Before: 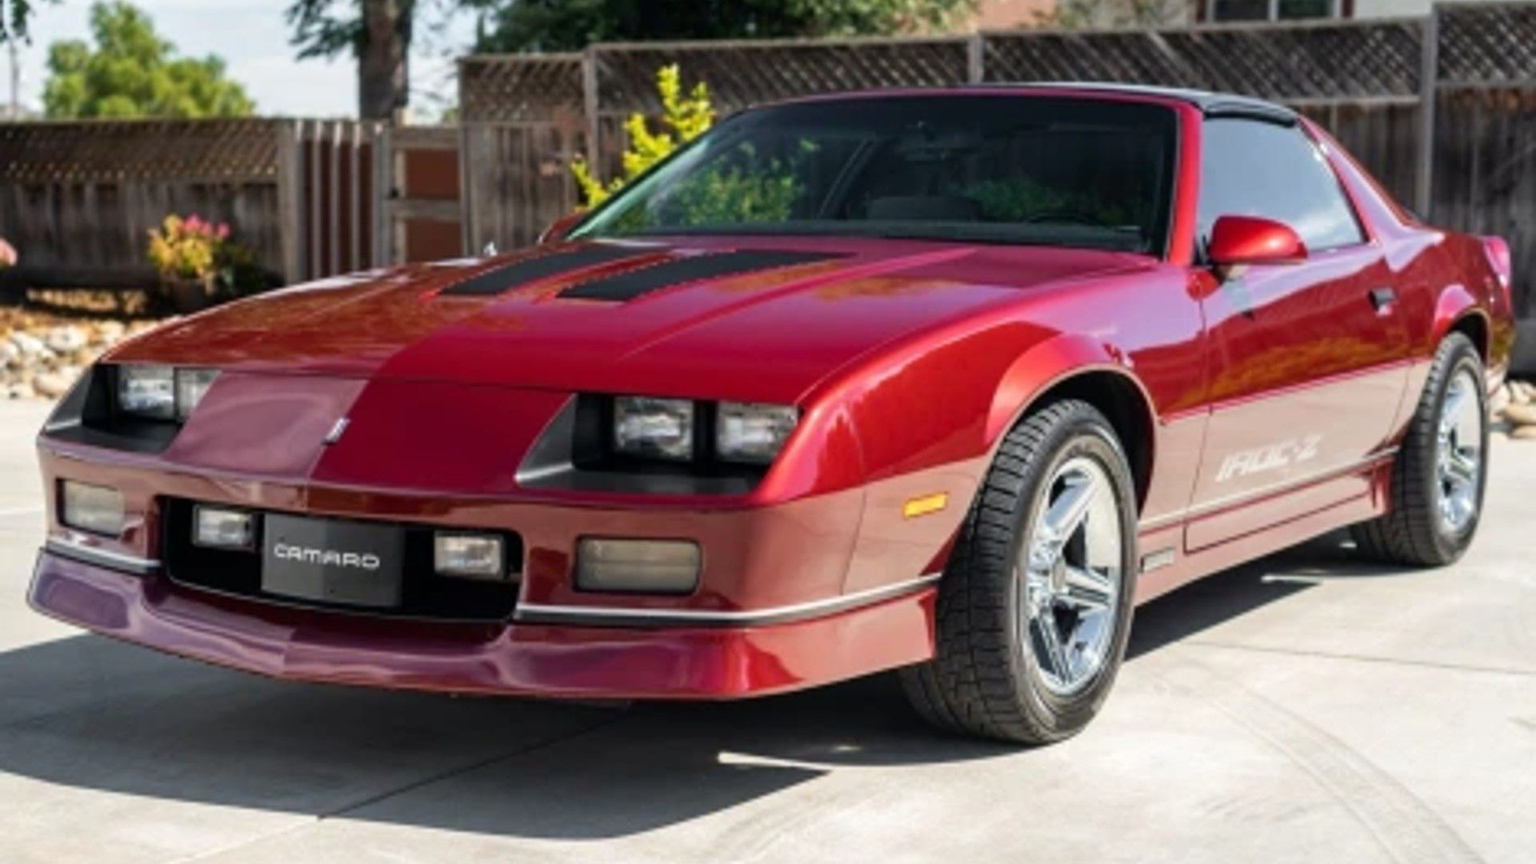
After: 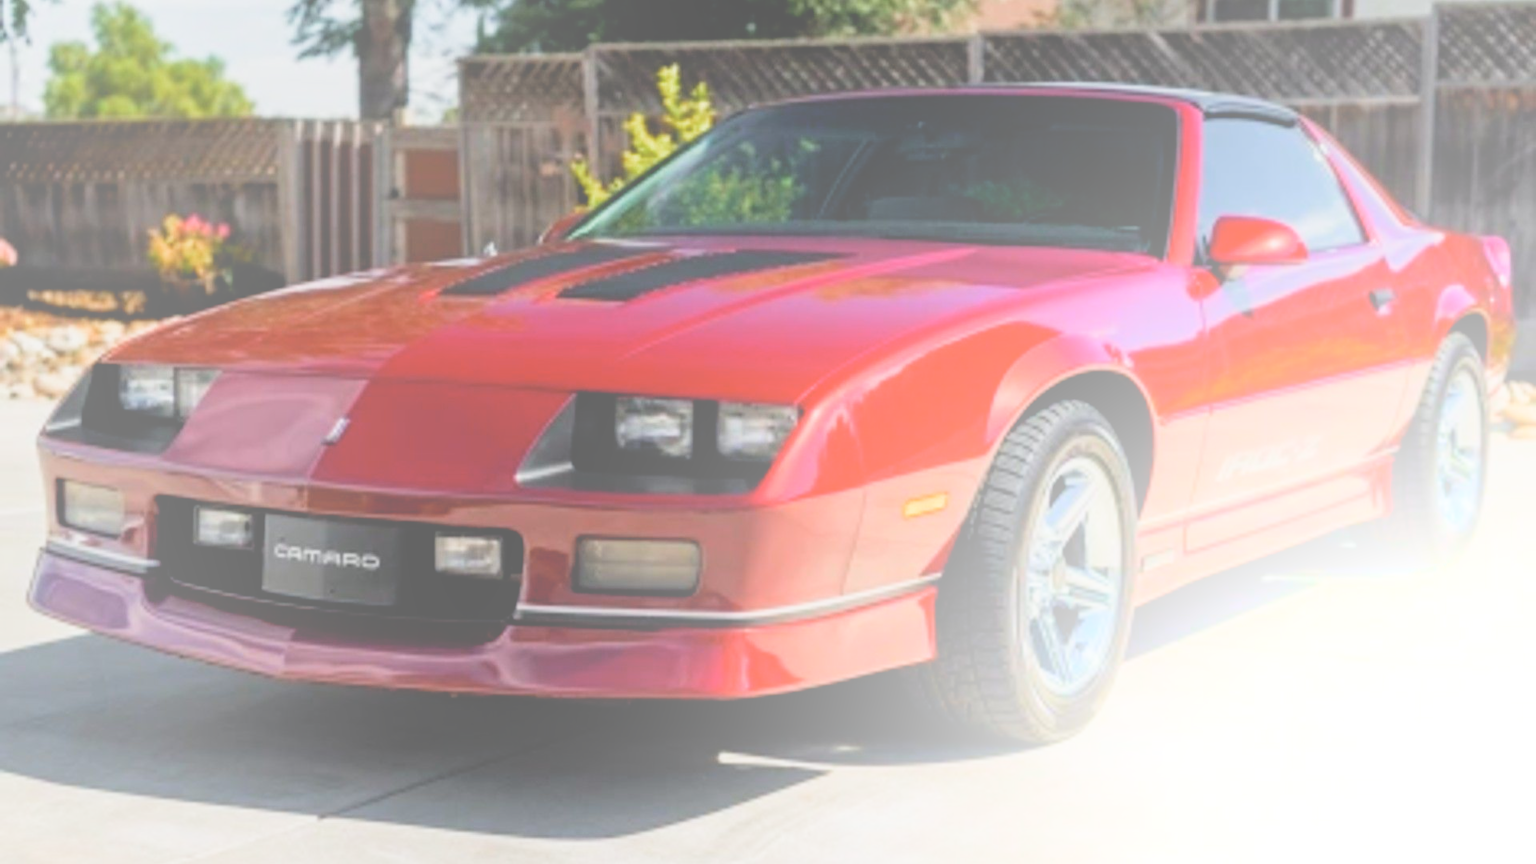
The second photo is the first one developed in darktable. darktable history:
bloom: size 70%, threshold 25%, strength 70%
filmic rgb: middle gray luminance 21.73%, black relative exposure -14 EV, white relative exposure 2.96 EV, threshold 6 EV, target black luminance 0%, hardness 8.81, latitude 59.69%, contrast 1.208, highlights saturation mix 5%, shadows ↔ highlights balance 41.6%, add noise in highlights 0, color science v3 (2019), use custom middle-gray values true, iterations of high-quality reconstruction 0, contrast in highlights soft, enable highlight reconstruction true
color balance rgb: global vibrance 0.5%
